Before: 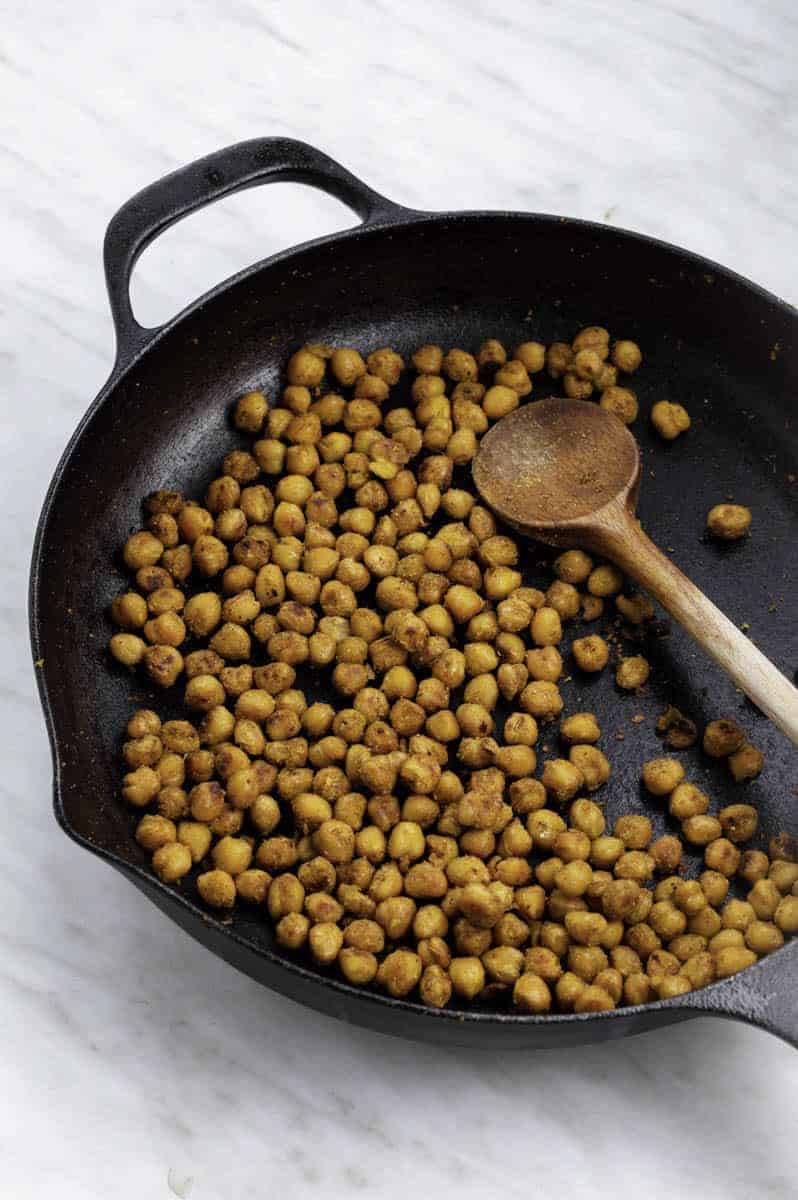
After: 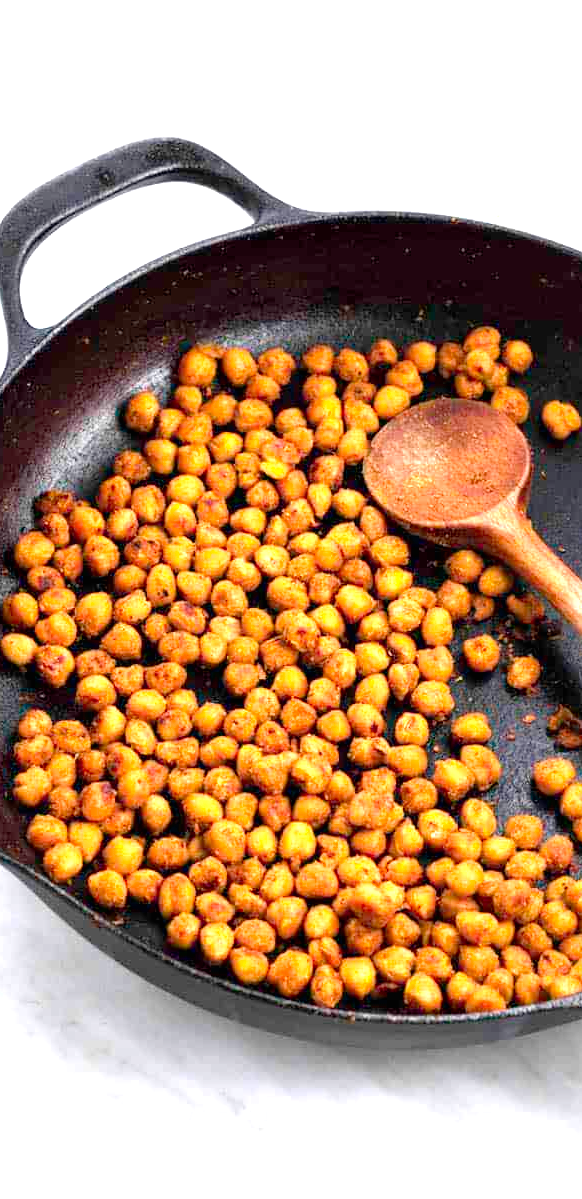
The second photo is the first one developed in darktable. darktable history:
exposure: black level correction 0, exposure 1.104 EV, compensate exposure bias true, compensate highlight preservation false
crop: left 13.779%, right 13.238%
